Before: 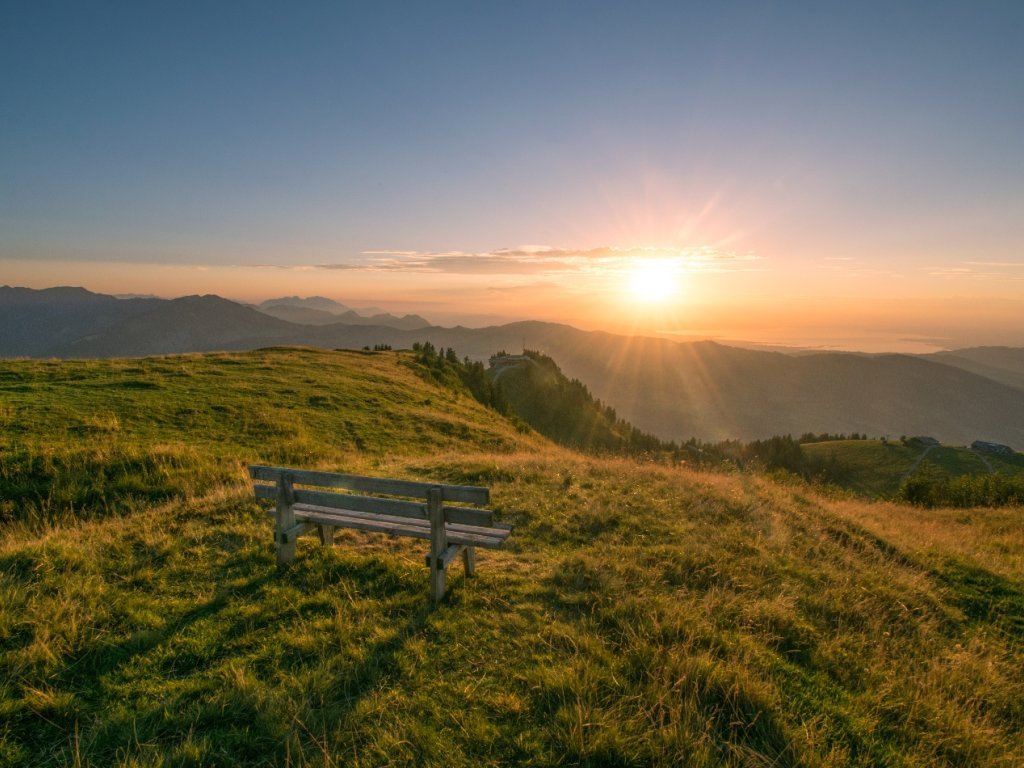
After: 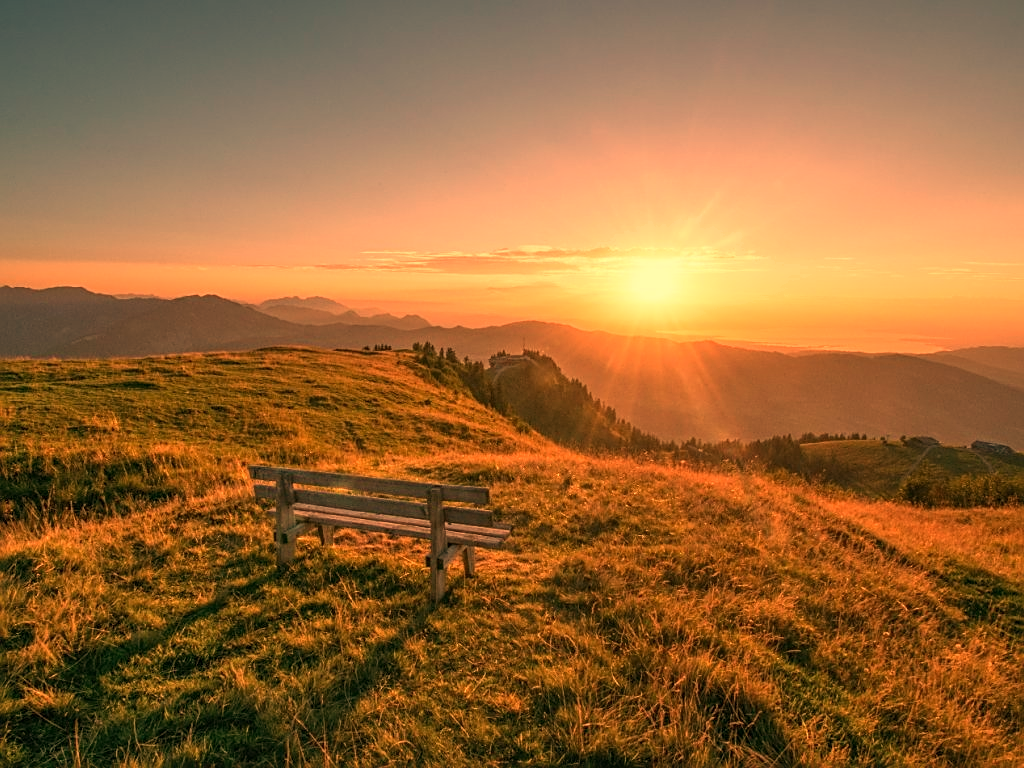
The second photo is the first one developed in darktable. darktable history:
sharpen: on, module defaults
white balance: red 1.467, blue 0.684
shadows and highlights: shadows 32, highlights -32, soften with gaussian
